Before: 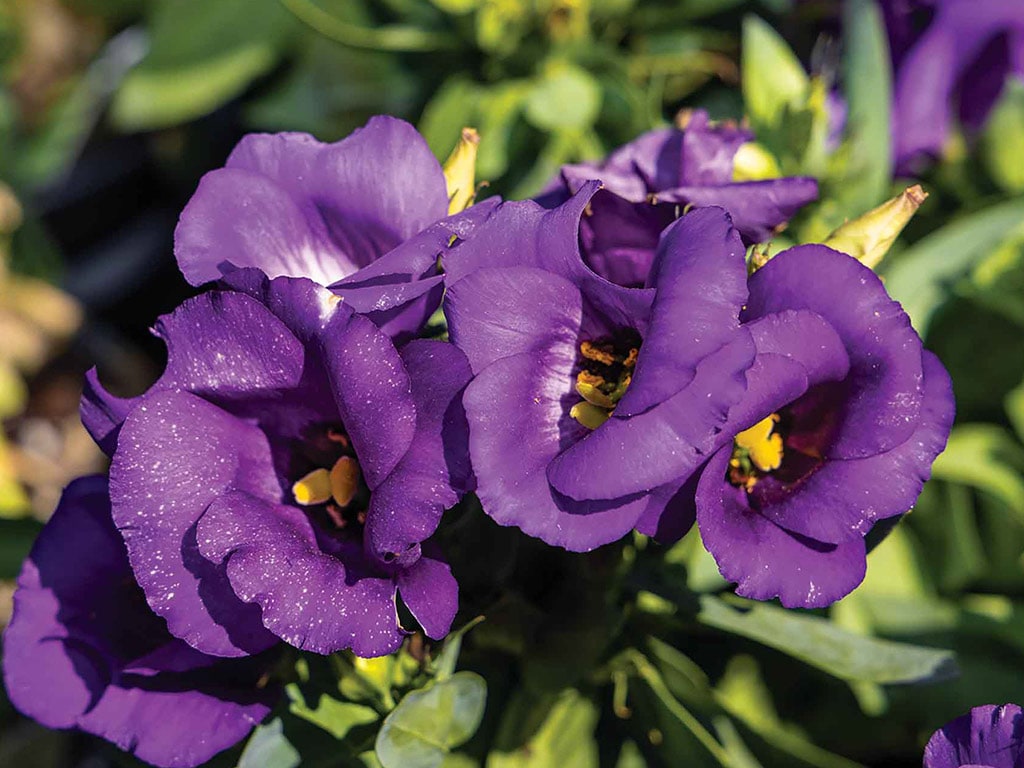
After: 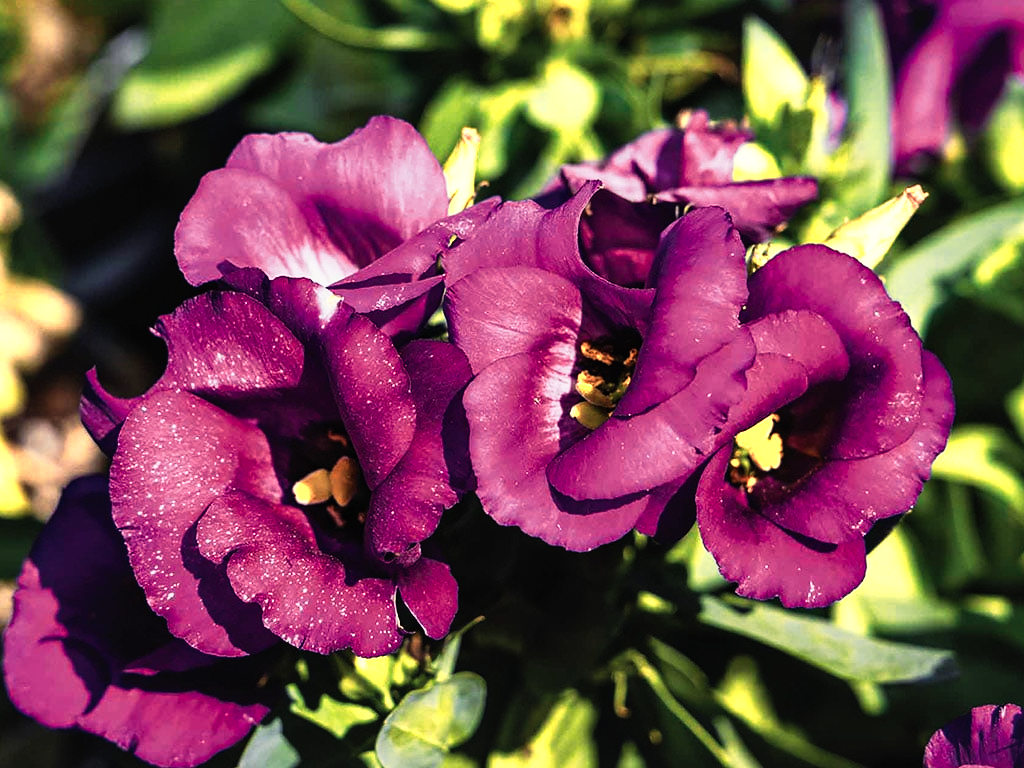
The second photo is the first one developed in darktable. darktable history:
color zones: curves: ch0 [(0.018, 0.548) (0.224, 0.64) (0.425, 0.447) (0.675, 0.575) (0.732, 0.579)]; ch1 [(0.066, 0.487) (0.25, 0.5) (0.404, 0.43) (0.75, 0.421) (0.956, 0.421)]; ch2 [(0.044, 0.561) (0.215, 0.465) (0.399, 0.544) (0.465, 0.548) (0.614, 0.447) (0.724, 0.43) (0.882, 0.623) (0.956, 0.632)]
tone curve: curves: ch0 [(0, 0.023) (0.132, 0.075) (0.251, 0.186) (0.463, 0.461) (0.662, 0.757) (0.854, 0.909) (1, 0.973)]; ch1 [(0, 0) (0.447, 0.411) (0.483, 0.469) (0.498, 0.496) (0.518, 0.514) (0.561, 0.579) (0.604, 0.645) (0.669, 0.73) (0.819, 0.93) (1, 1)]; ch2 [(0, 0) (0.307, 0.315) (0.425, 0.438) (0.483, 0.477) (0.503, 0.503) (0.526, 0.534) (0.567, 0.569) (0.617, 0.674) (0.703, 0.797) (0.985, 0.966)], preserve colors none
local contrast: mode bilateral grid, contrast 20, coarseness 50, detail 119%, midtone range 0.2
